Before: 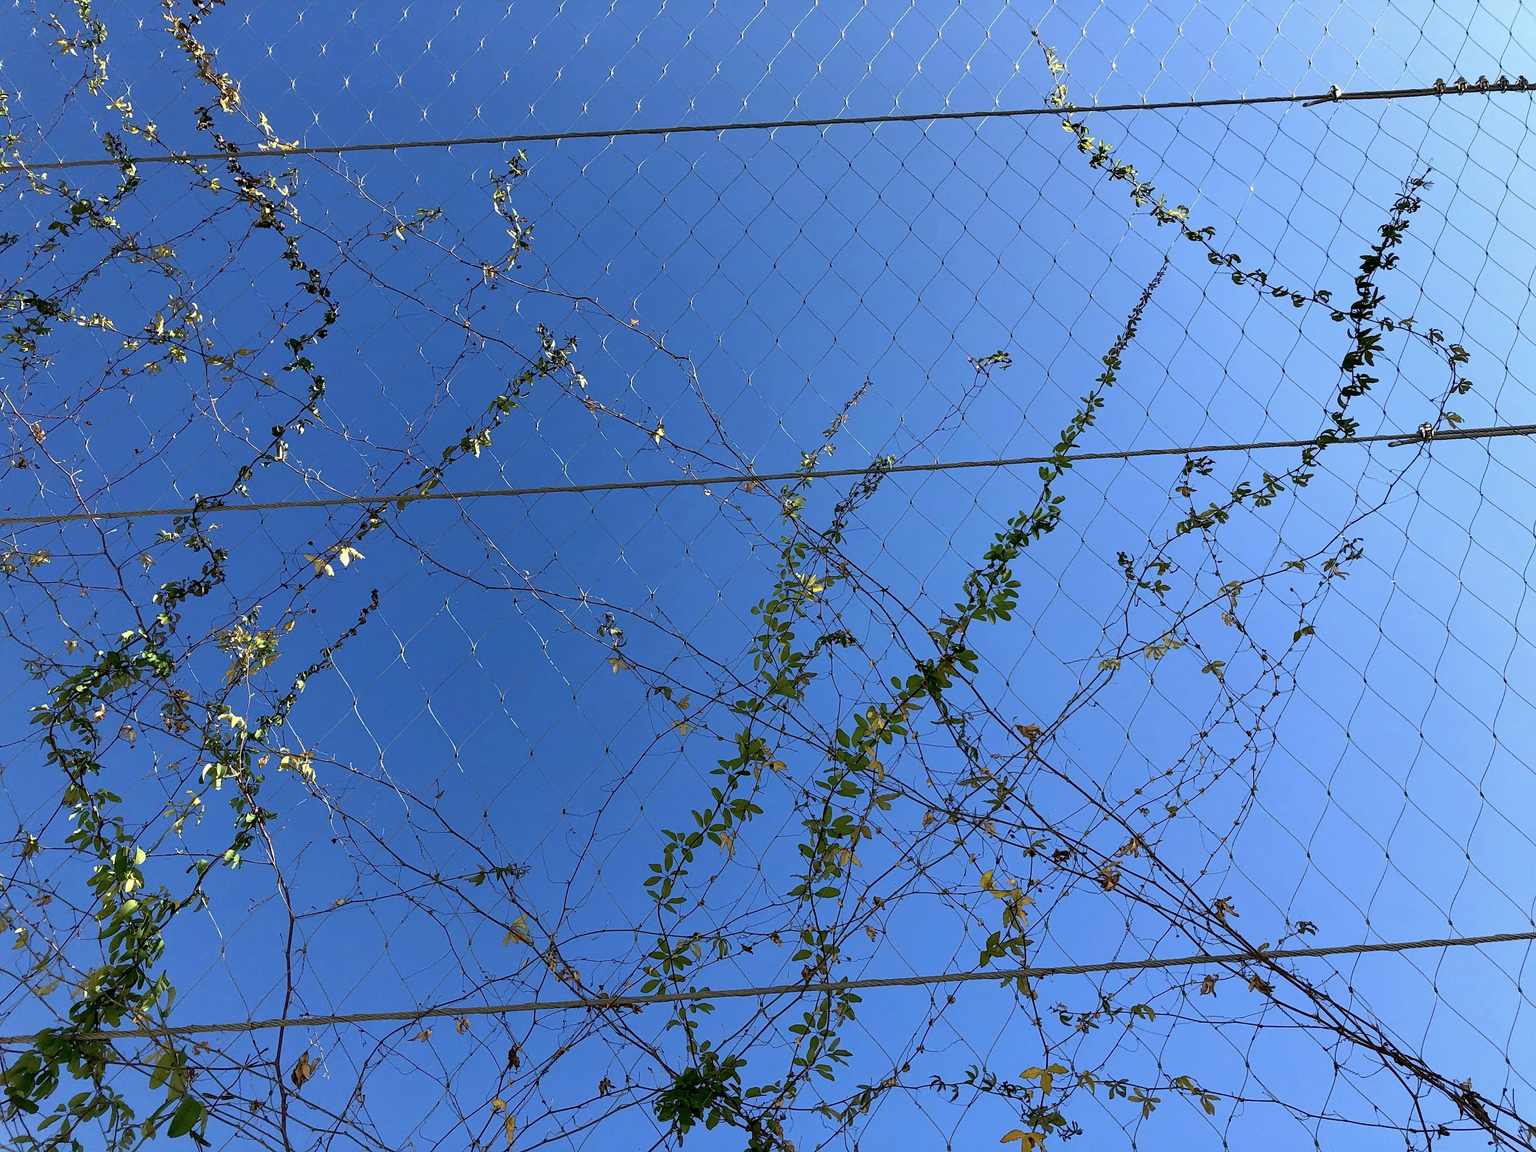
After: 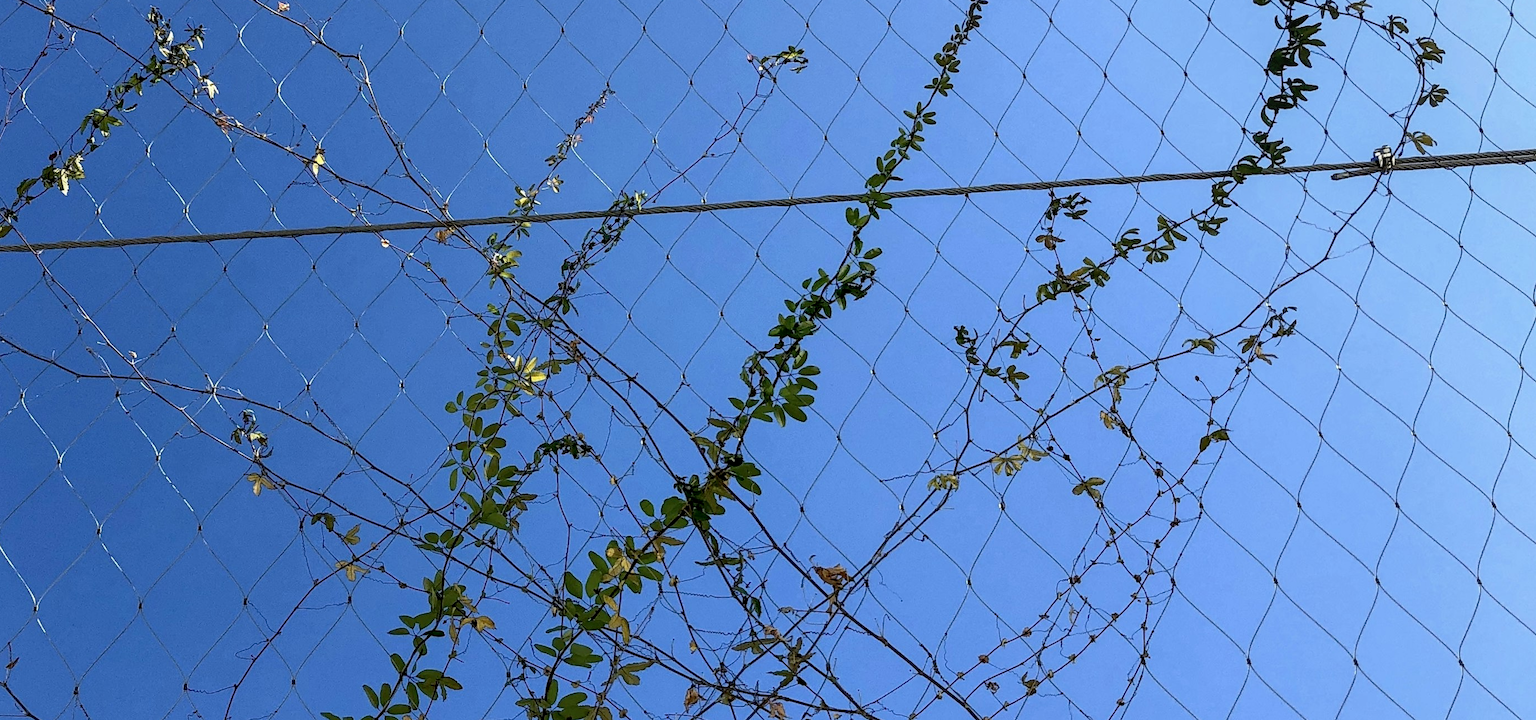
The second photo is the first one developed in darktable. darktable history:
crop and rotate: left 28.069%, top 27.586%, bottom 27.387%
local contrast: on, module defaults
